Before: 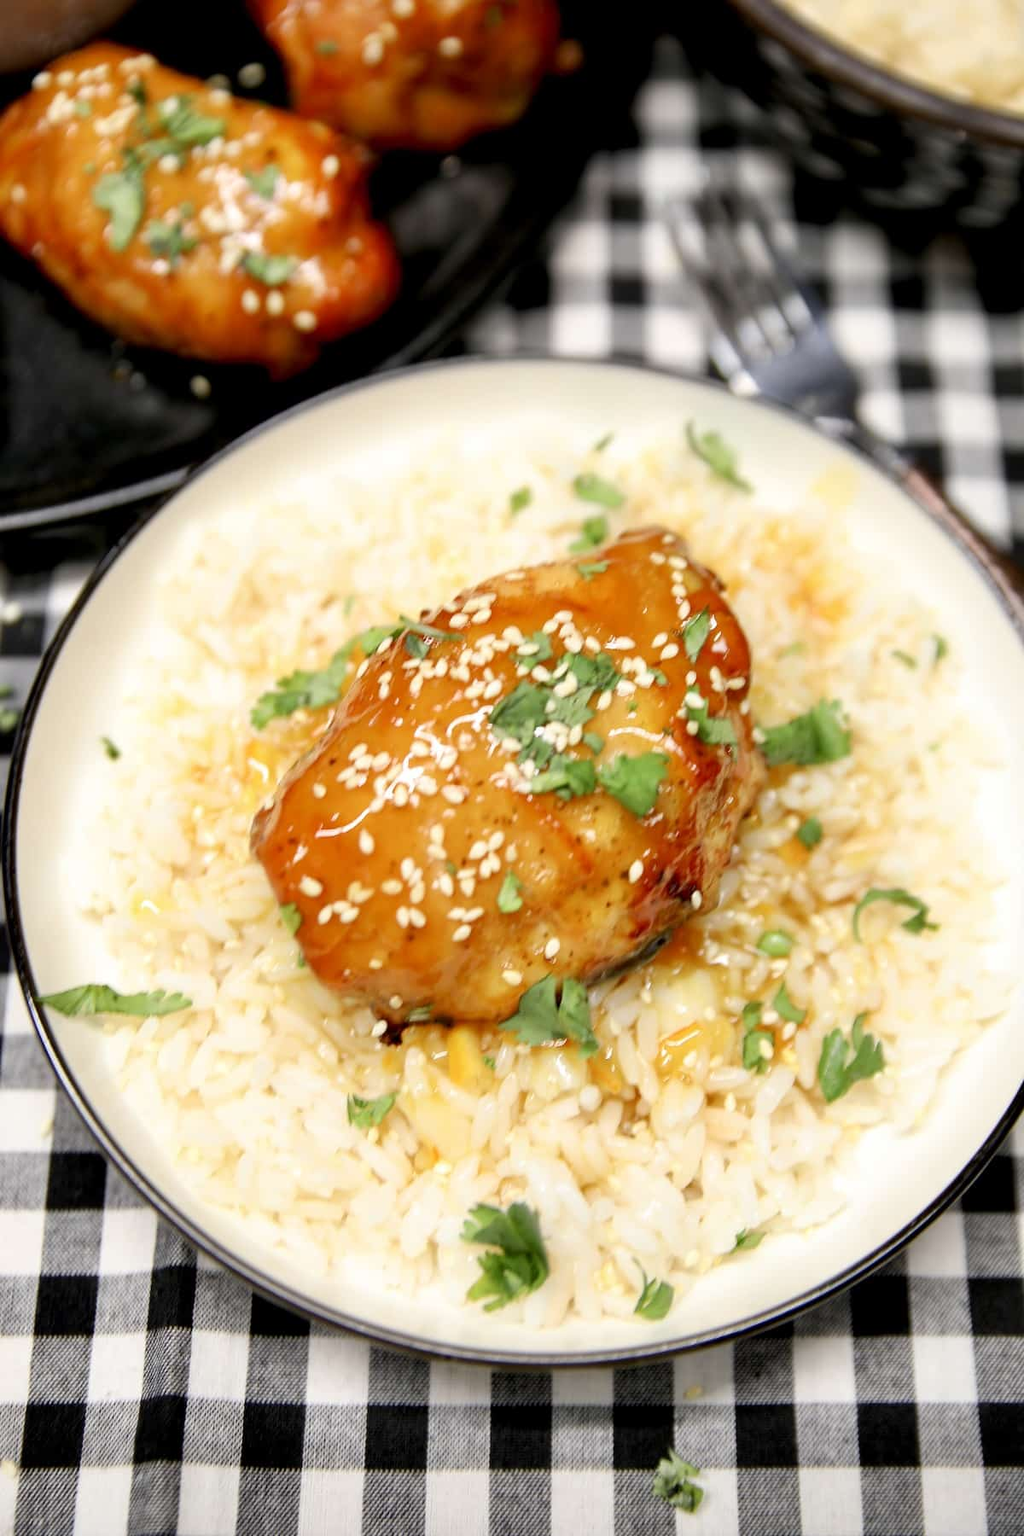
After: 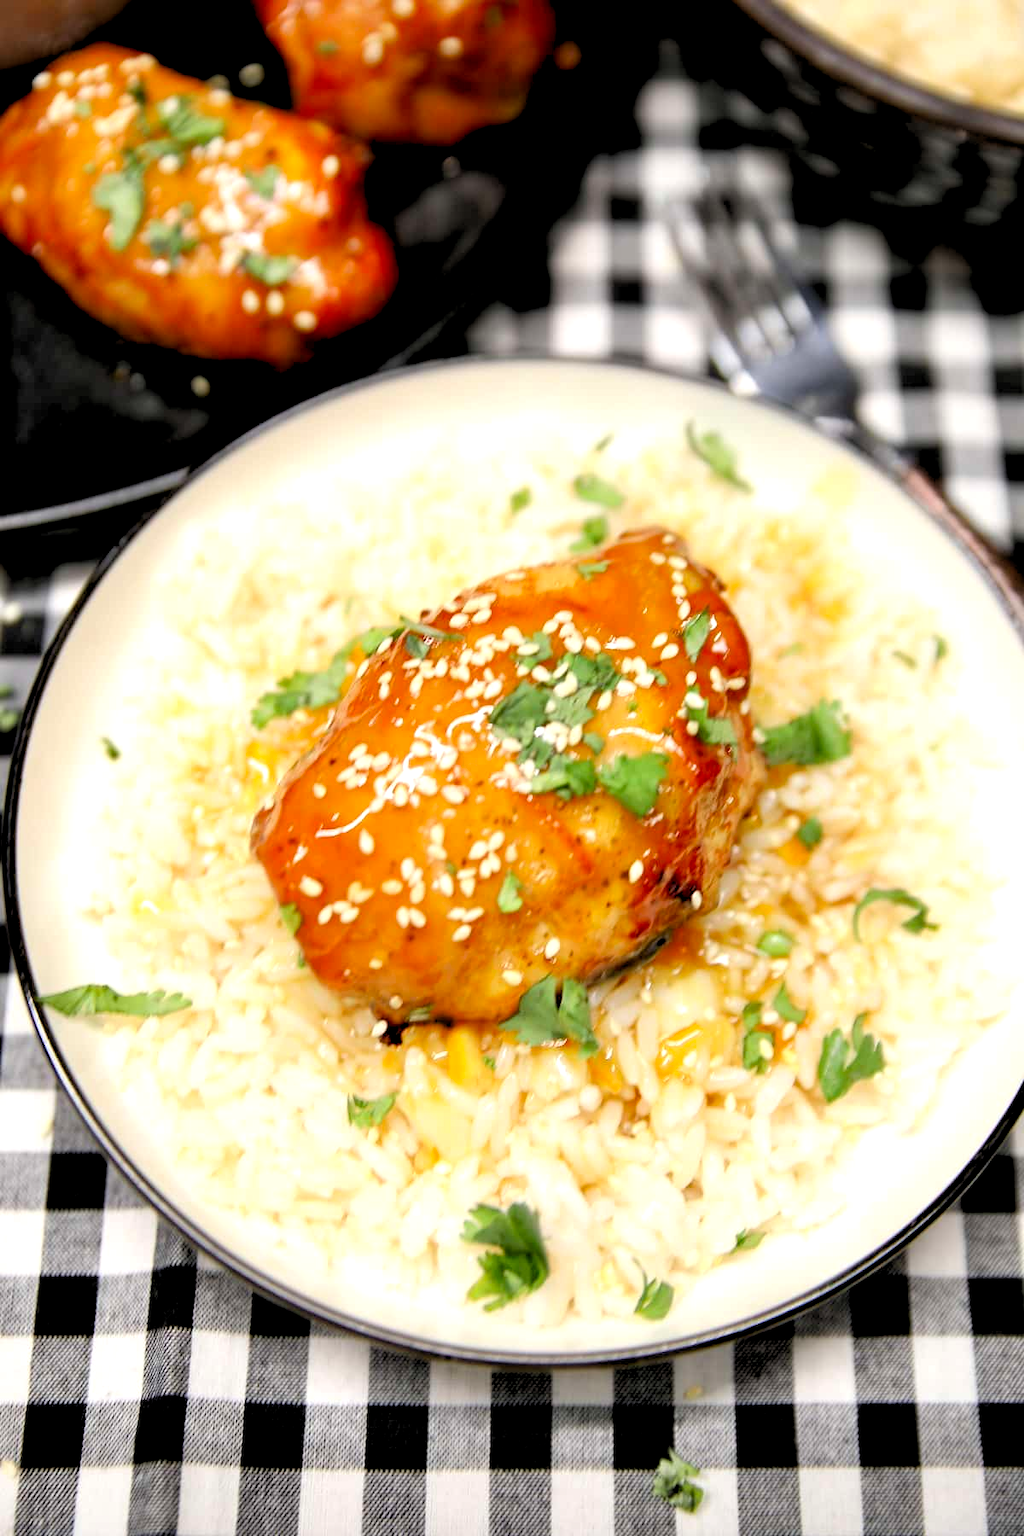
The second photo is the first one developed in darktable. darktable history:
rgb levels: levels [[0.01, 0.419, 0.839], [0, 0.5, 1], [0, 0.5, 1]]
exposure: exposure -0.01 EV, compensate highlight preservation false
